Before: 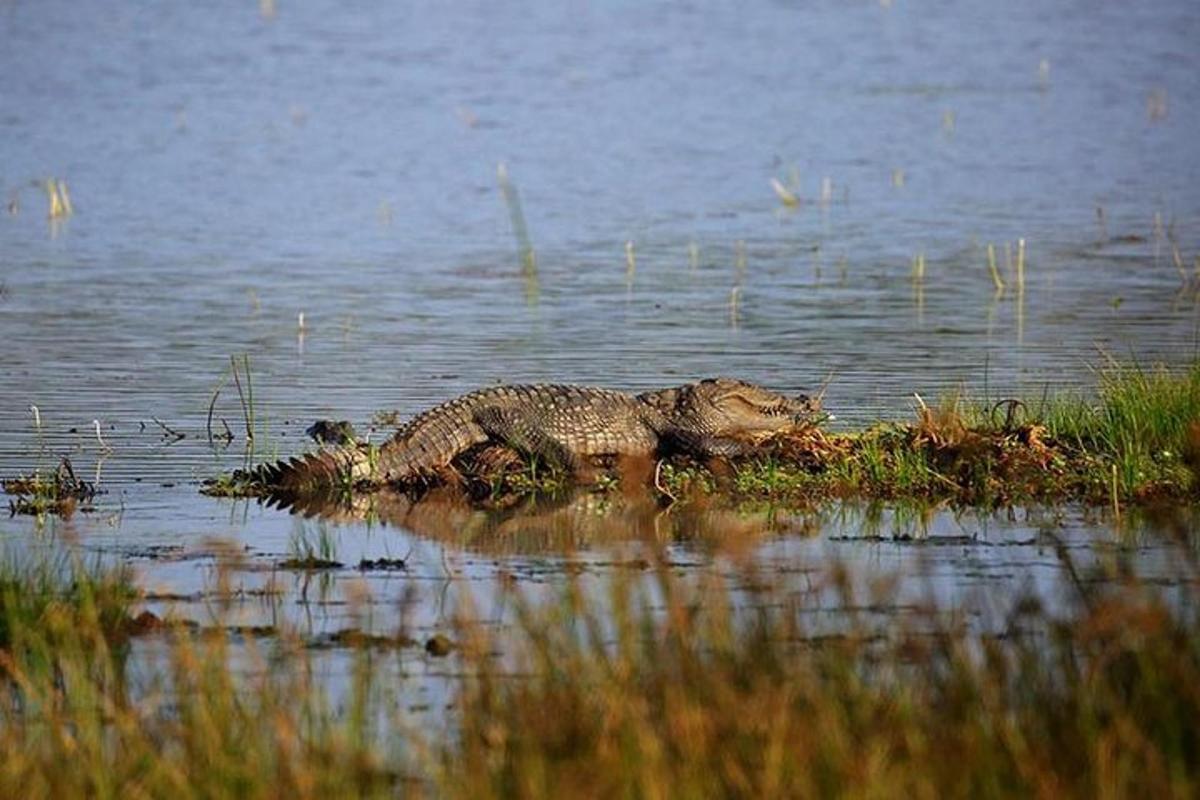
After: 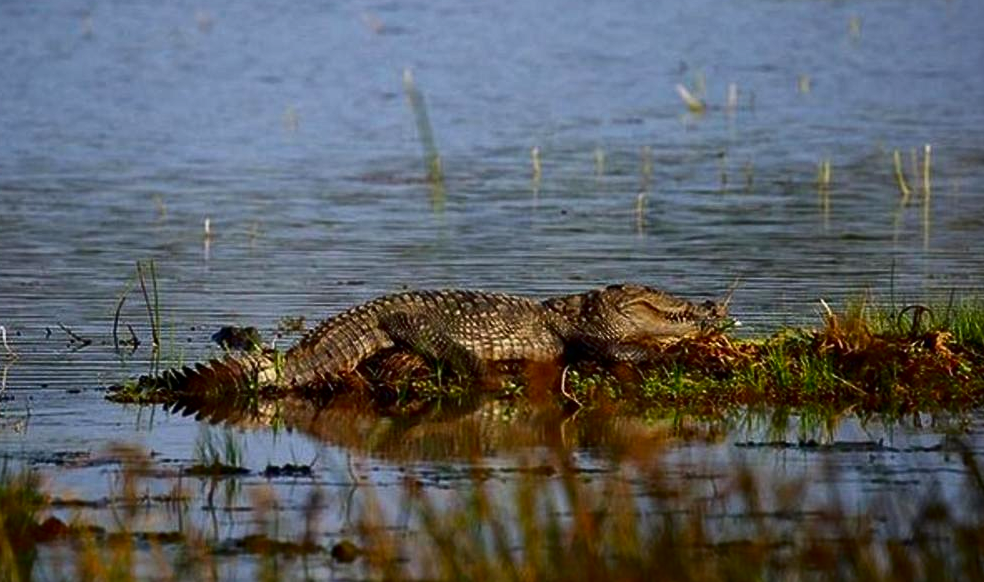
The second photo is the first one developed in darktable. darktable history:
crop: left 7.856%, top 11.836%, right 10.12%, bottom 15.387%
contrast brightness saturation: contrast 0.13, brightness -0.24, saturation 0.14
